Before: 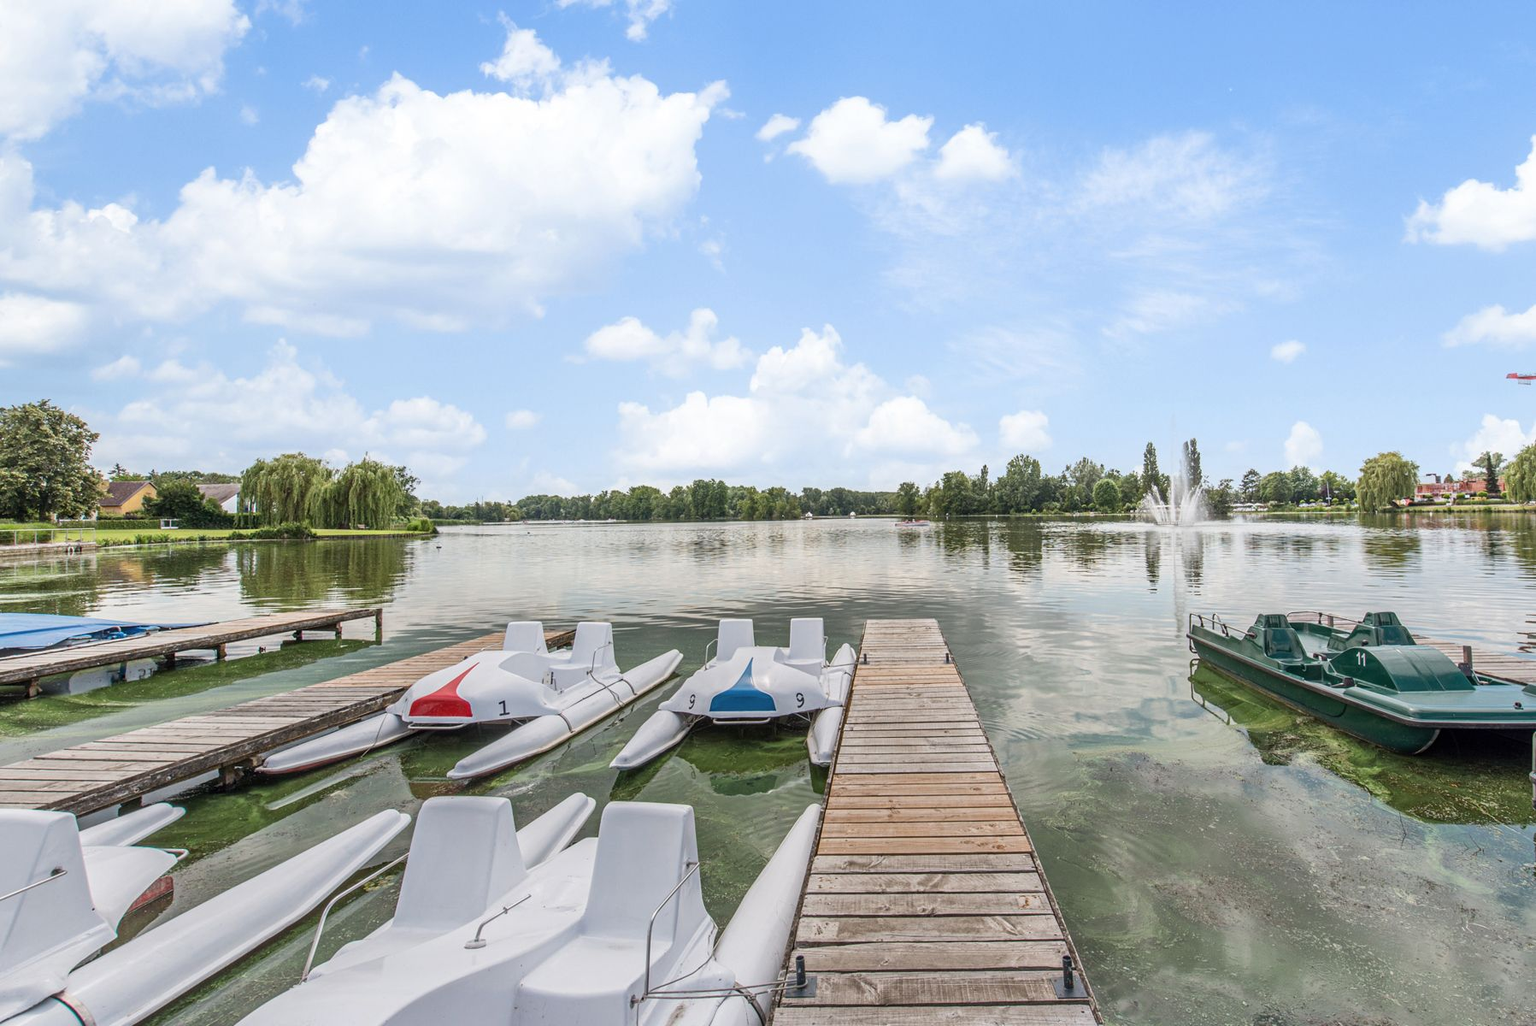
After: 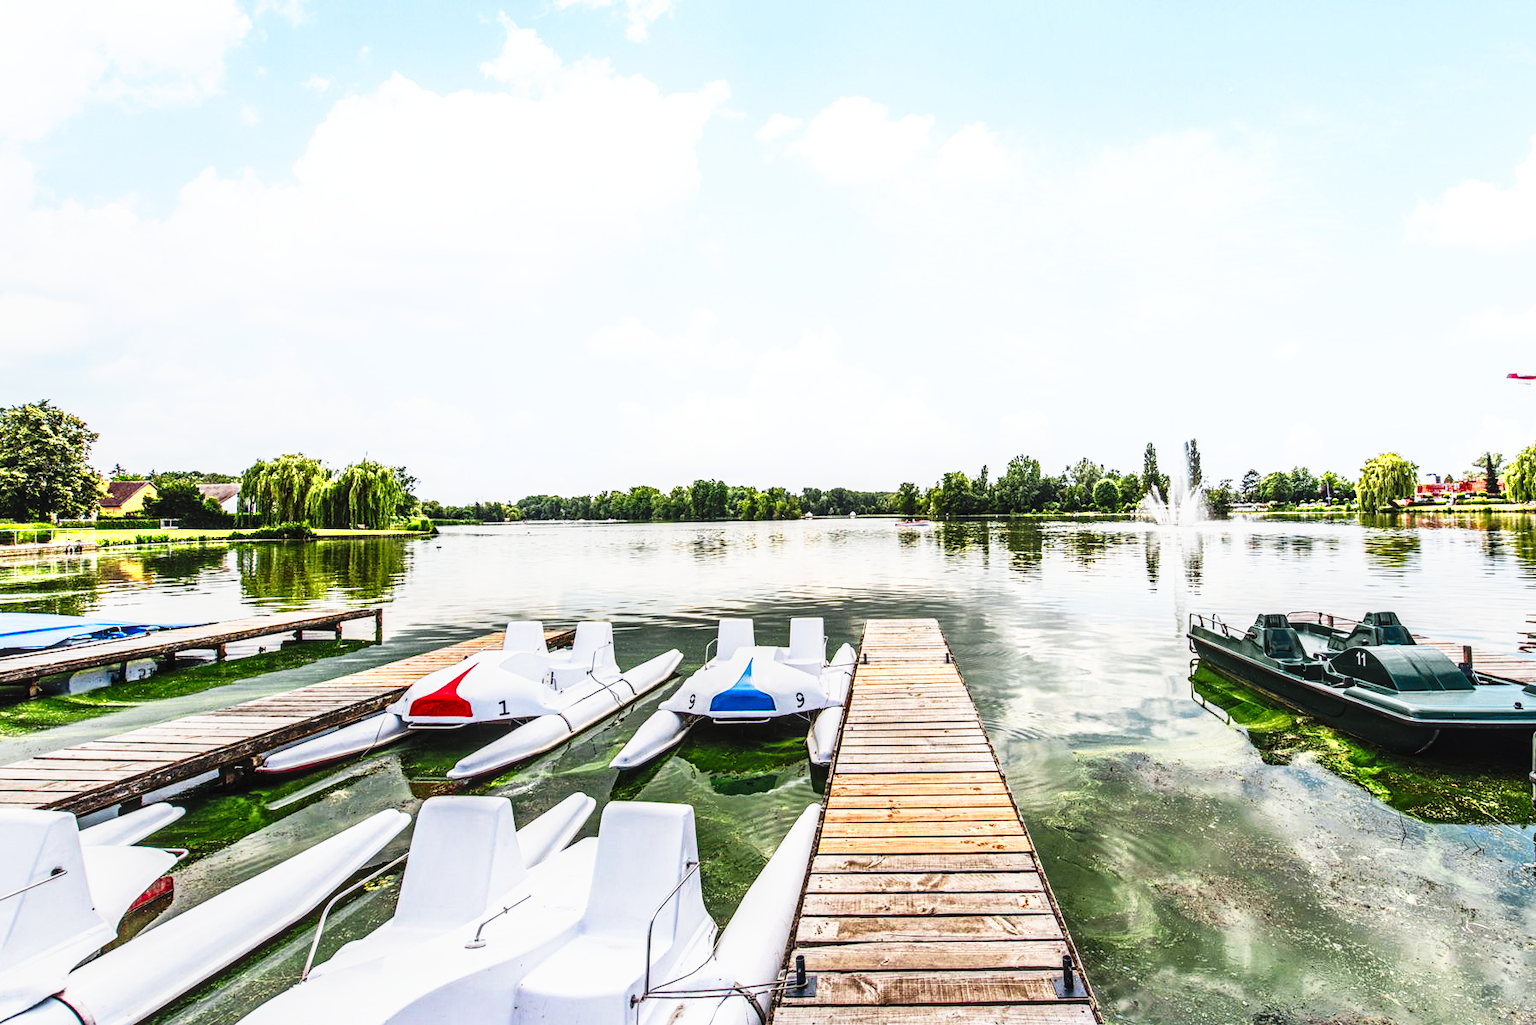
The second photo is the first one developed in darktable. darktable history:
tone curve: curves: ch0 [(0, 0) (0.003, 0.005) (0.011, 0.008) (0.025, 0.013) (0.044, 0.017) (0.069, 0.022) (0.1, 0.029) (0.136, 0.038) (0.177, 0.053) (0.224, 0.081) (0.277, 0.128) (0.335, 0.214) (0.399, 0.343) (0.468, 0.478) (0.543, 0.641) (0.623, 0.798) (0.709, 0.911) (0.801, 0.971) (0.898, 0.99) (1, 1)], preserve colors none
color zones: curves: ch0 [(0.004, 0.305) (0.261, 0.623) (0.389, 0.399) (0.708, 0.571) (0.947, 0.34)]; ch1 [(0.025, 0.645) (0.229, 0.584) (0.326, 0.551) (0.484, 0.262) (0.757, 0.643)]
local contrast: on, module defaults
